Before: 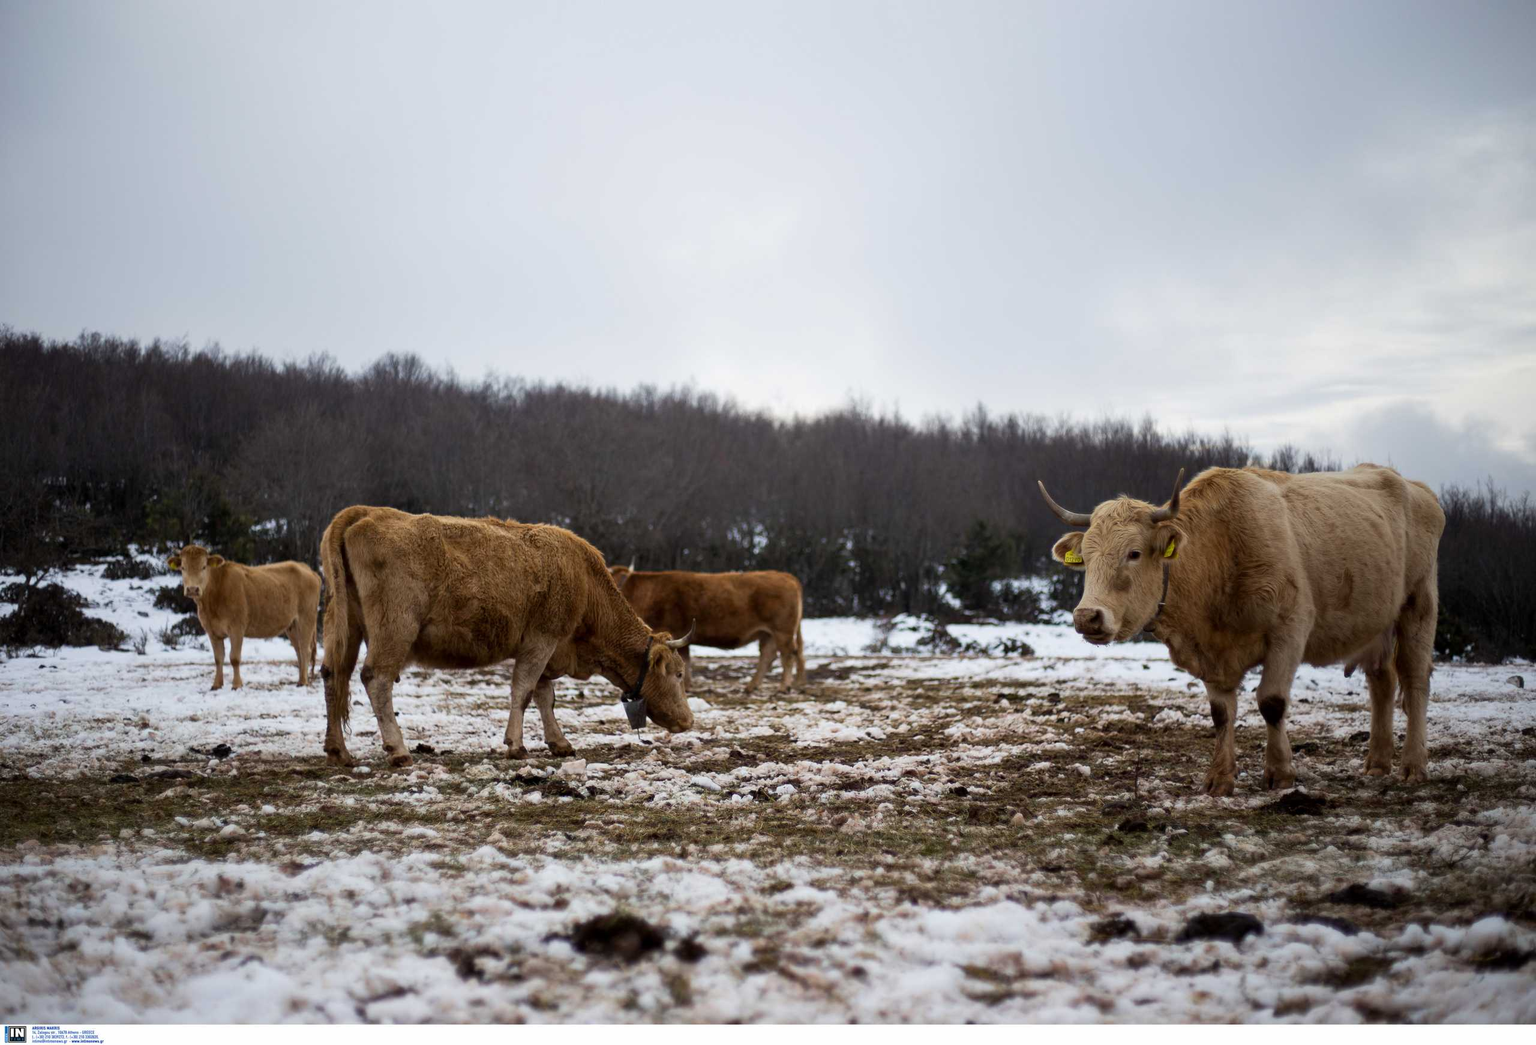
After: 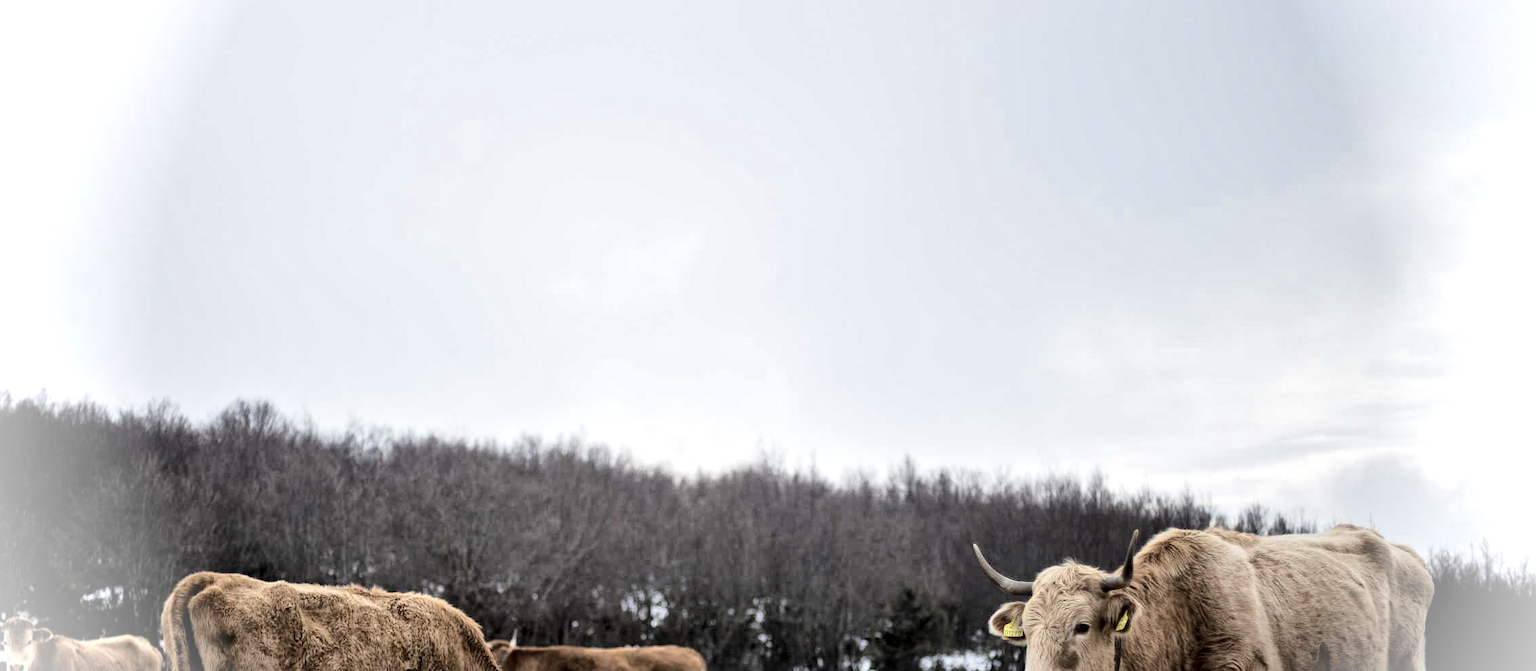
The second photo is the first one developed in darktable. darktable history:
color correction: highlights b* 0.022, saturation 0.569
crop and rotate: left 11.624%, bottom 43.168%
exposure: black level correction 0, exposure 0.498 EV, compensate highlight preservation false
shadows and highlights: shadows 20.78, highlights -35.61, soften with gaussian
vignetting: brightness 0.999, saturation -0.494, unbound false
tone curve: curves: ch0 [(0, 0) (0.11, 0.061) (0.256, 0.259) (0.398, 0.494) (0.498, 0.611) (0.65, 0.757) (0.835, 0.883) (1, 0.961)]; ch1 [(0, 0) (0.346, 0.307) (0.408, 0.369) (0.453, 0.457) (0.482, 0.479) (0.502, 0.498) (0.521, 0.51) (0.553, 0.554) (0.618, 0.65) (0.693, 0.727) (1, 1)]; ch2 [(0, 0) (0.366, 0.337) (0.434, 0.46) (0.485, 0.494) (0.5, 0.494) (0.511, 0.508) (0.537, 0.55) (0.579, 0.599) (0.621, 0.693) (1, 1)]
local contrast: mode bilateral grid, contrast 21, coarseness 20, detail 150%, midtone range 0.2
